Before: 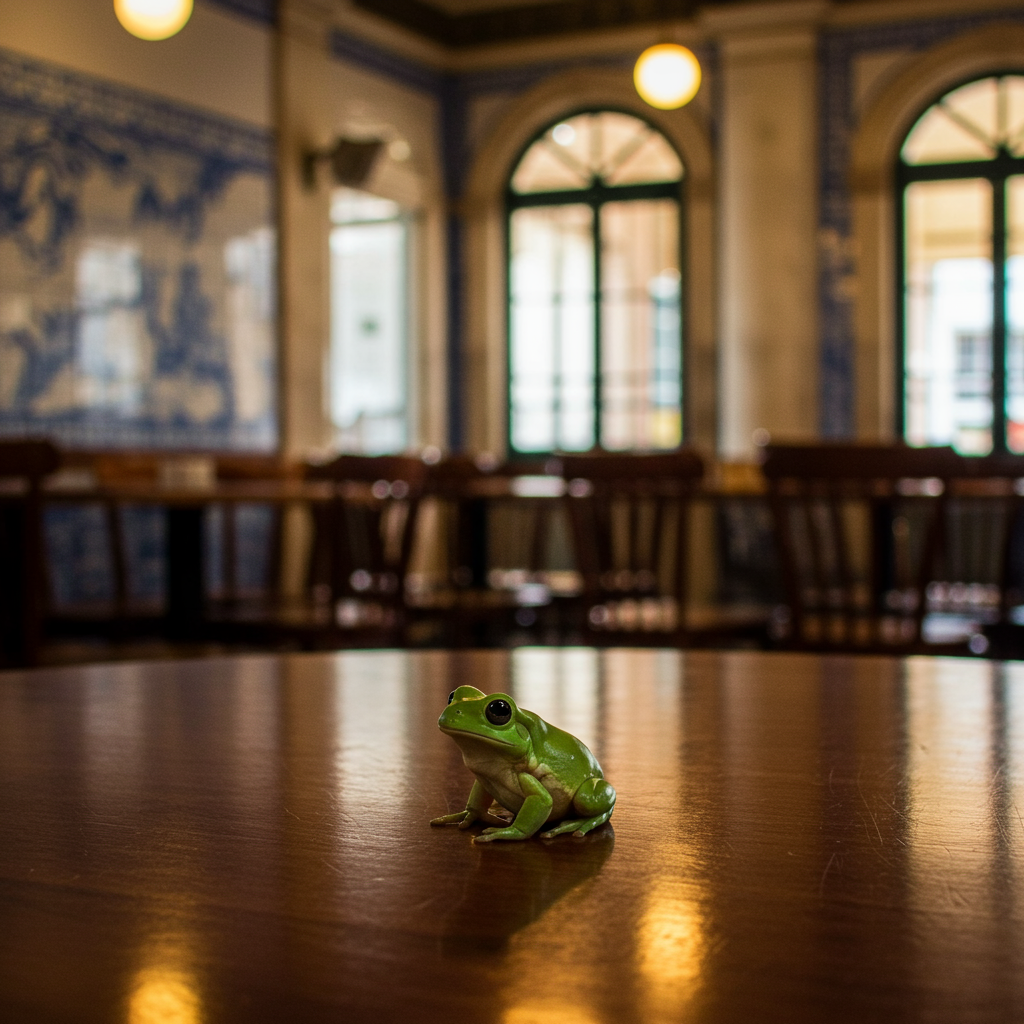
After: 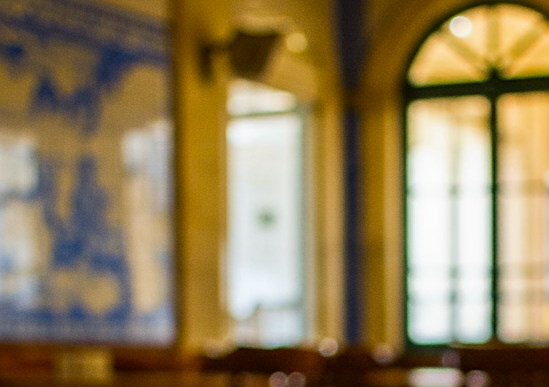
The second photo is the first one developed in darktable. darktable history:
sharpen: on, module defaults
color contrast: green-magenta contrast 1.12, blue-yellow contrast 1.95, unbound 0
crop: left 10.121%, top 10.631%, right 36.218%, bottom 51.526%
